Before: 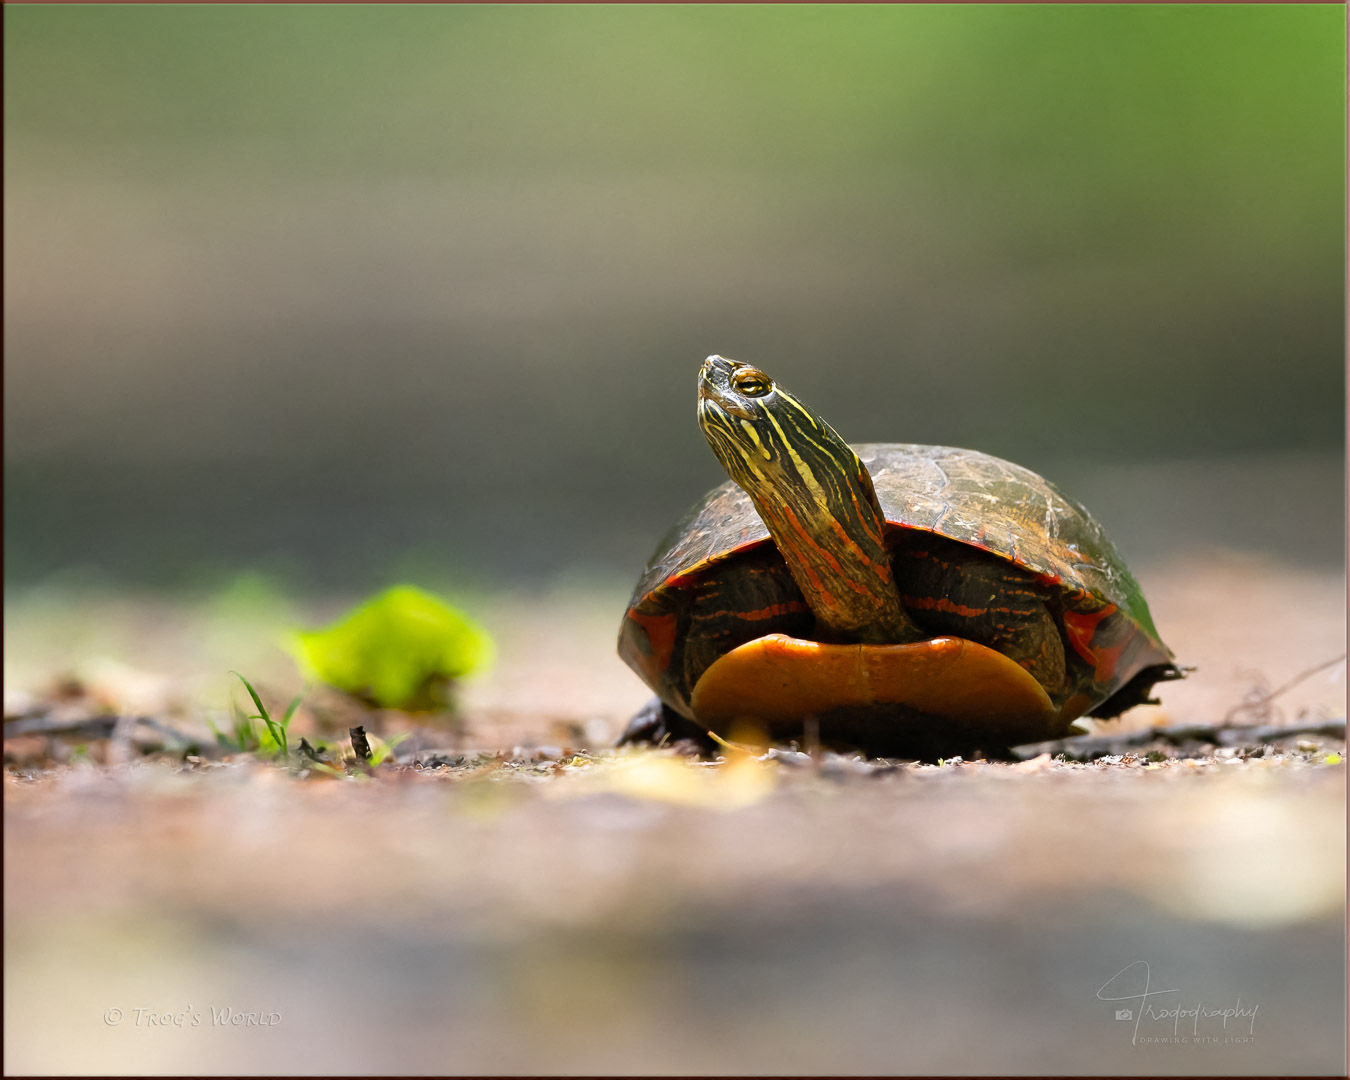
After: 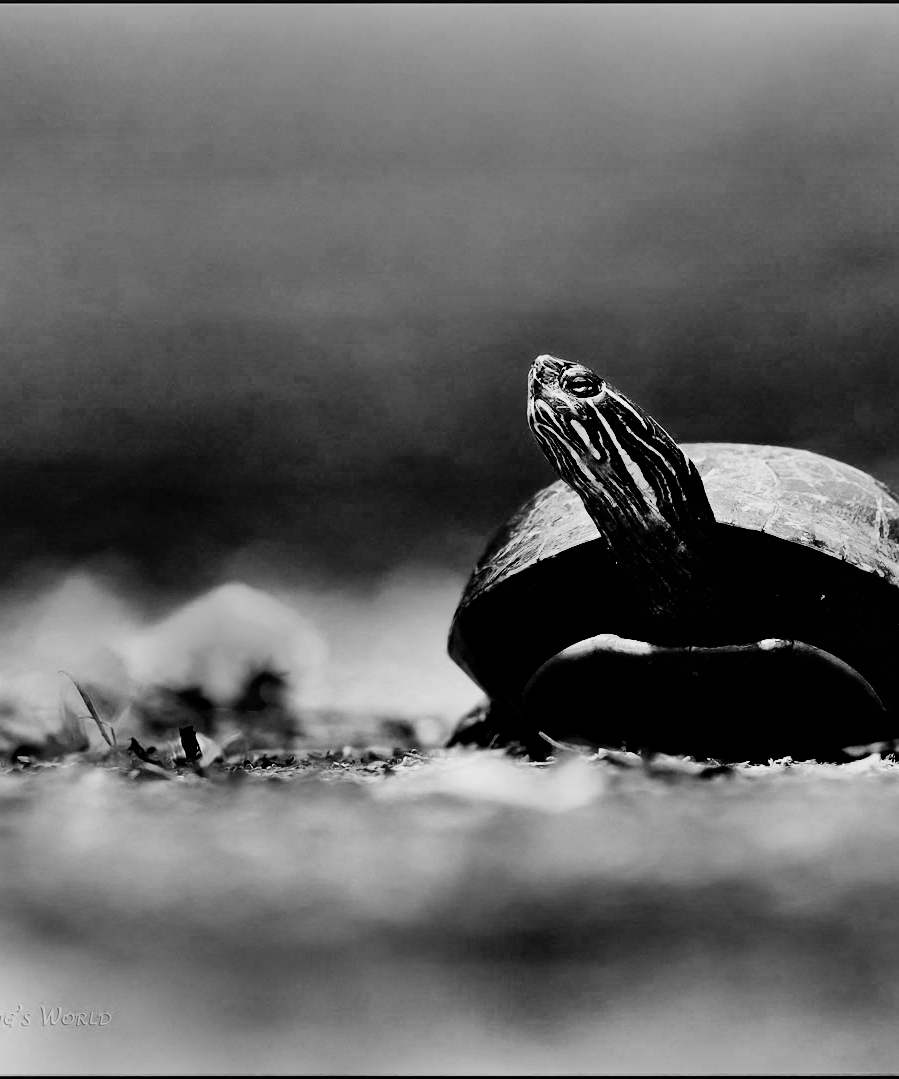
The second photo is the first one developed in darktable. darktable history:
crop and rotate: left 12.648%, right 20.685%
color balance rgb: shadows lift › luminance -18.76%, shadows lift › chroma 35.44%, power › luminance -3.76%, power › hue 142.17°, highlights gain › chroma 7.5%, highlights gain › hue 184.75°, global offset › luminance -0.52%, global offset › chroma 0.91%, global offset › hue 173.36°, shadows fall-off 300%, white fulcrum 2 EV, highlights fall-off 300%, linear chroma grading › shadows 17.19%, linear chroma grading › highlights 61.12%, linear chroma grading › global chroma 50%, hue shift -150.52°, perceptual brilliance grading › global brilliance 12%, mask middle-gray fulcrum 100%, contrast gray fulcrum 38.43%, contrast 35.15%, saturation formula JzAzBz (2021)
filmic rgb: black relative exposure -4.91 EV, white relative exposure 2.84 EV, hardness 3.7
tone curve: curves: ch0 [(0, 0) (0.071, 0.047) (0.266, 0.26) (0.491, 0.552) (0.753, 0.818) (1, 0.983)]; ch1 [(0, 0) (0.346, 0.307) (0.408, 0.369) (0.463, 0.443) (0.482, 0.493) (0.502, 0.5) (0.517, 0.518) (0.546, 0.587) (0.588, 0.643) (0.651, 0.709) (1, 1)]; ch2 [(0, 0) (0.346, 0.34) (0.434, 0.46) (0.485, 0.494) (0.5, 0.494) (0.517, 0.503) (0.535, 0.545) (0.583, 0.634) (0.625, 0.686) (1, 1)], color space Lab, independent channels, preserve colors none
shadows and highlights: shadows 75, highlights -60.85, soften with gaussian
exposure: exposure -0.064 EV, compensate highlight preservation false
monochrome: a 30.25, b 92.03
